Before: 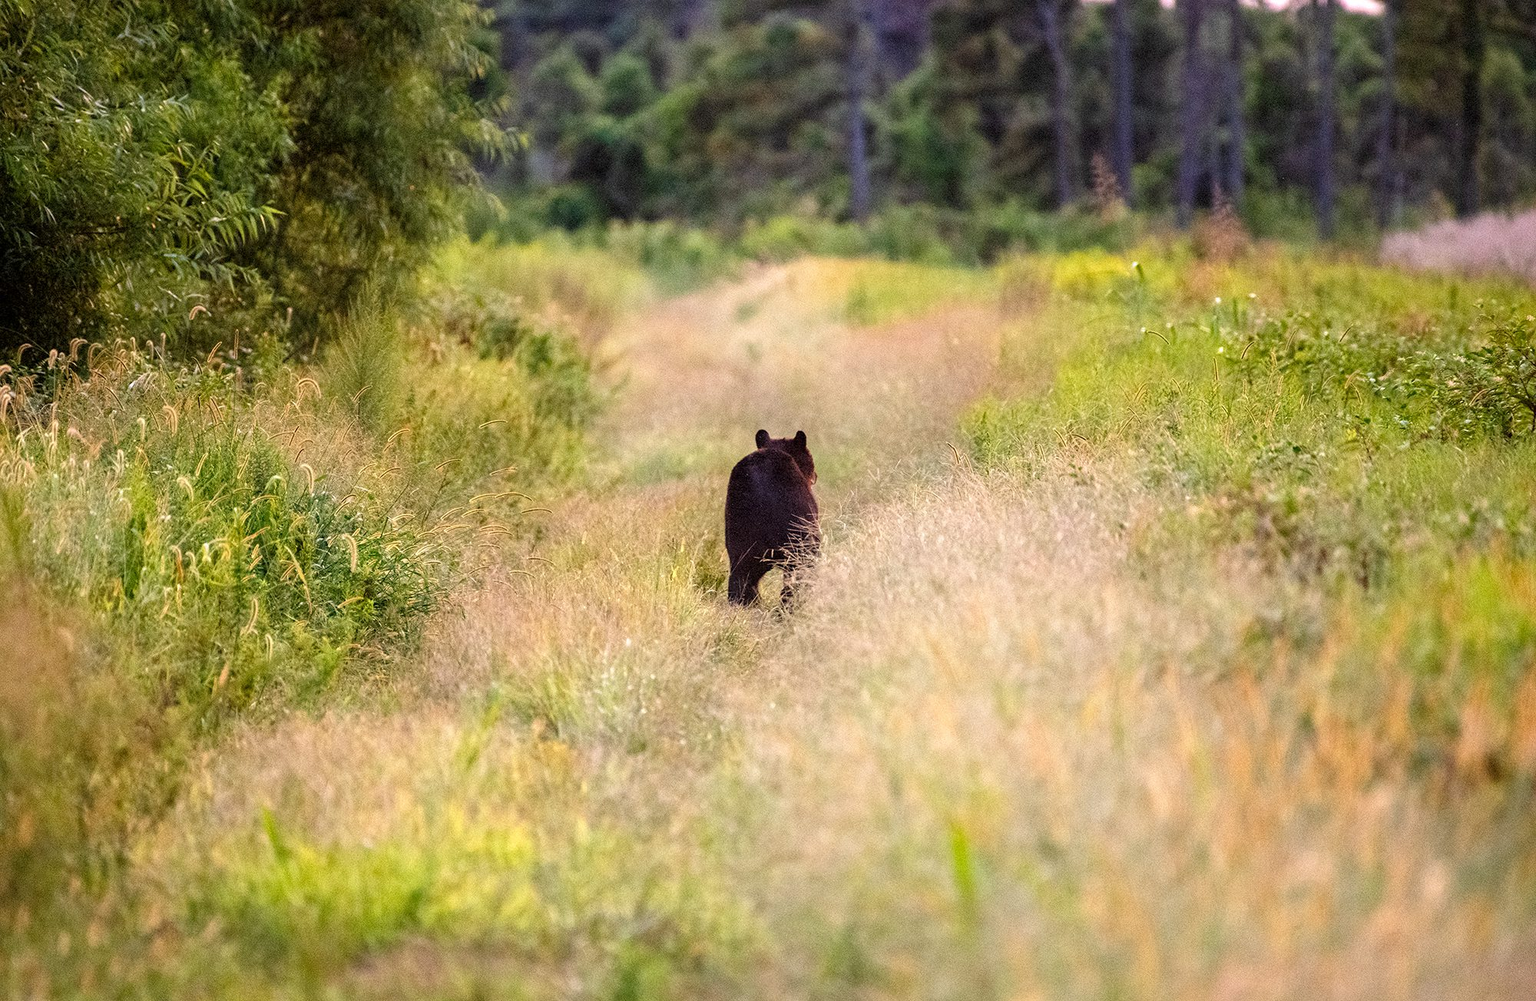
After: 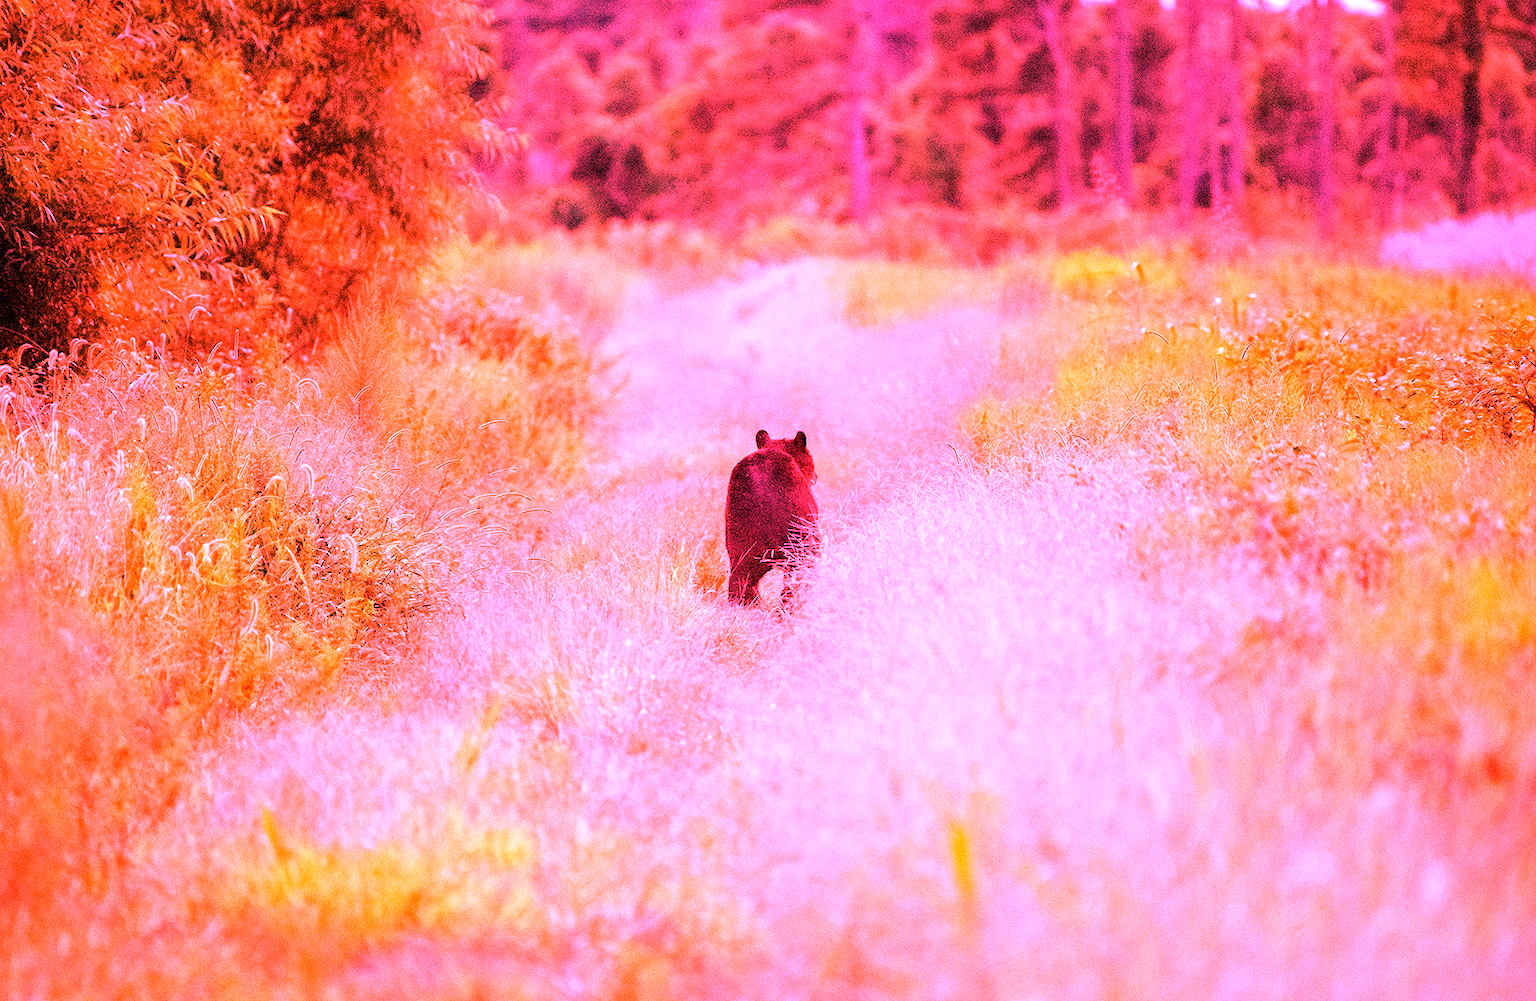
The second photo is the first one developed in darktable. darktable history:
white balance: red 4.26, blue 1.802
